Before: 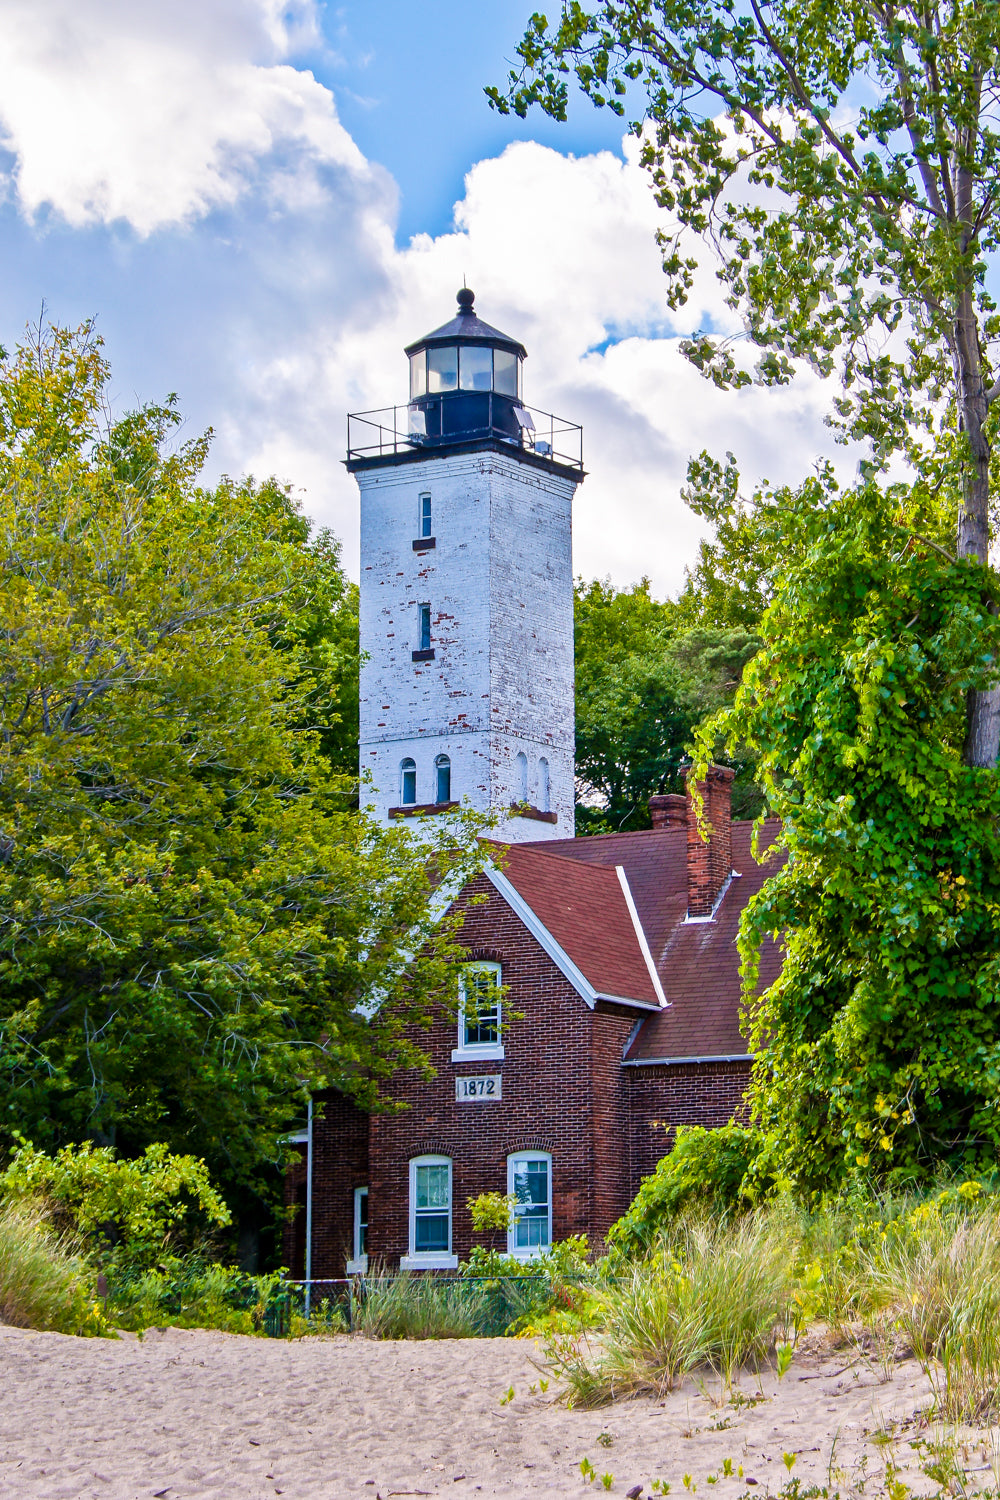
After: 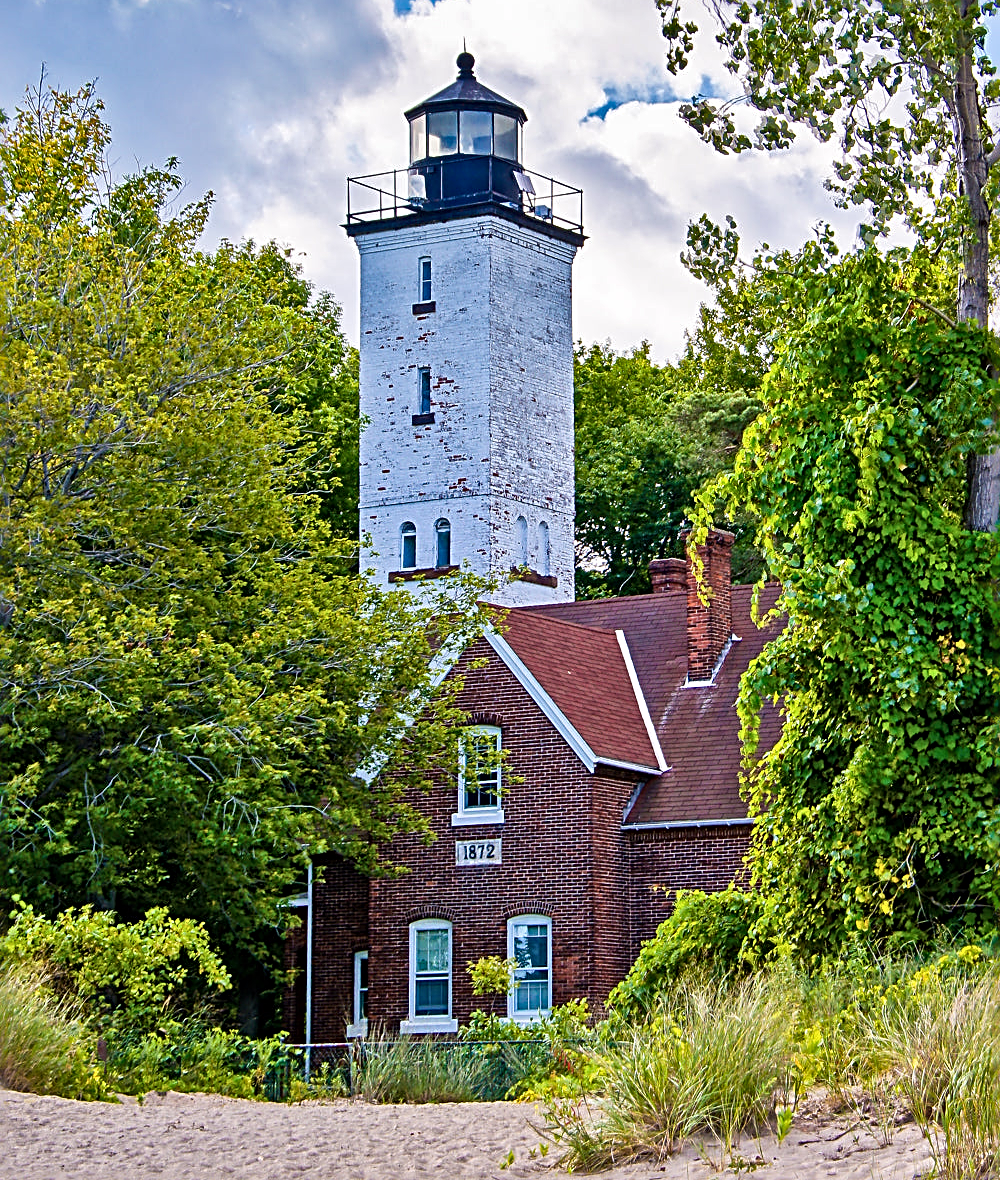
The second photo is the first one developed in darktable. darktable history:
shadows and highlights: low approximation 0.01, soften with gaussian
crop and rotate: top 15.774%, bottom 5.506%
sharpen: radius 3.025, amount 0.757
